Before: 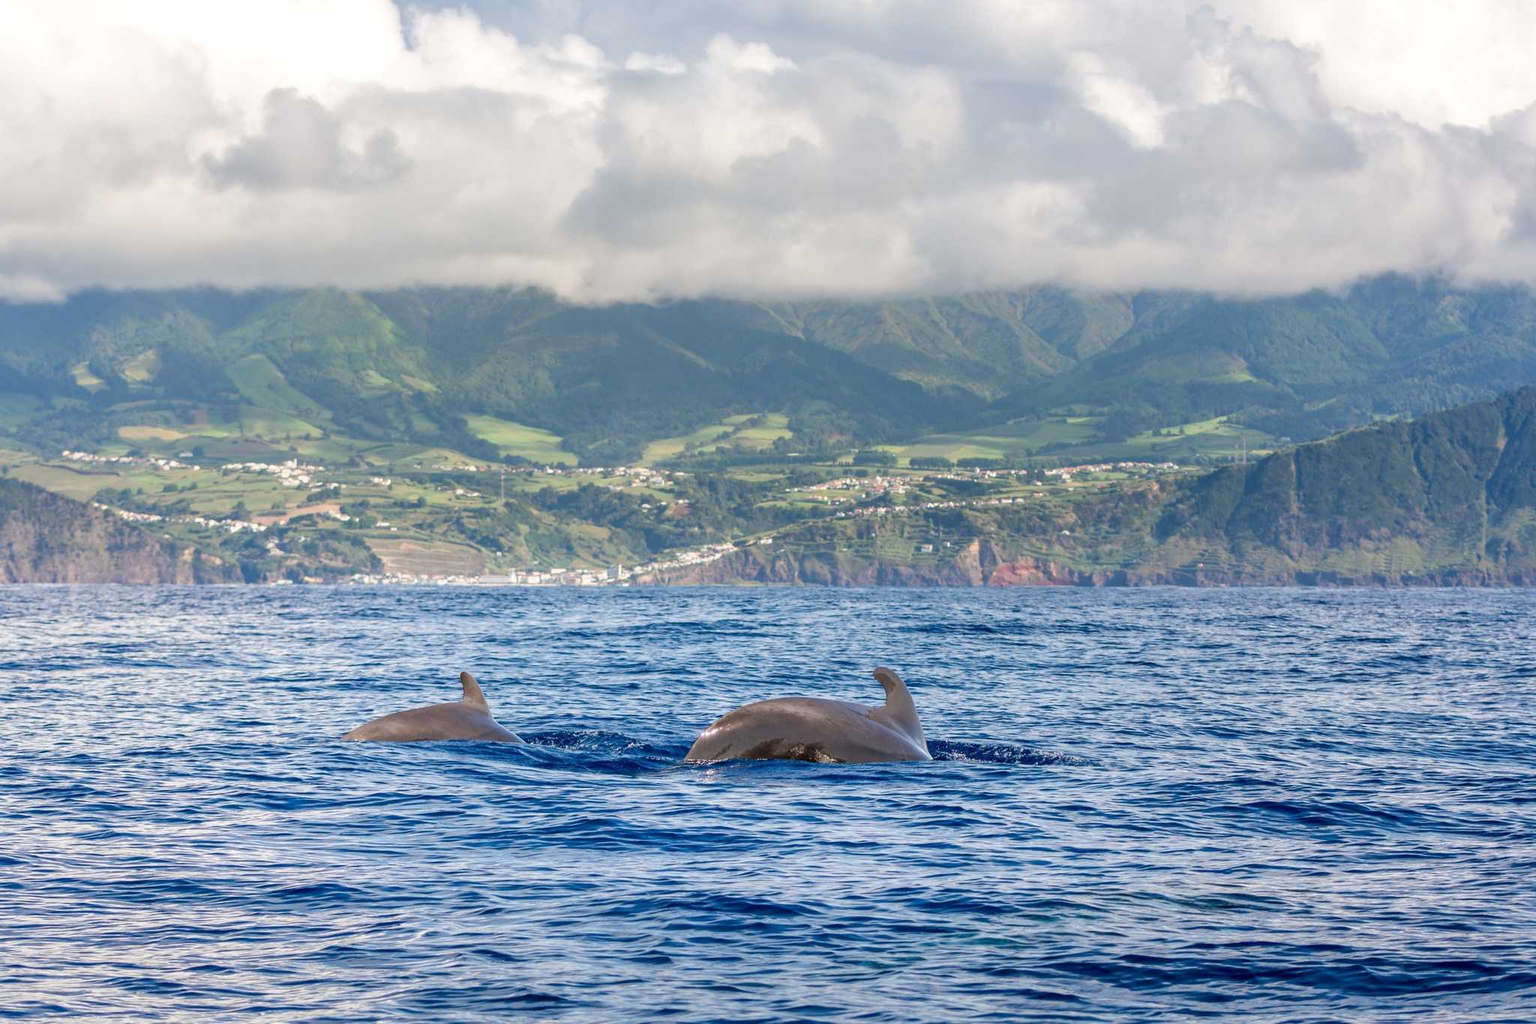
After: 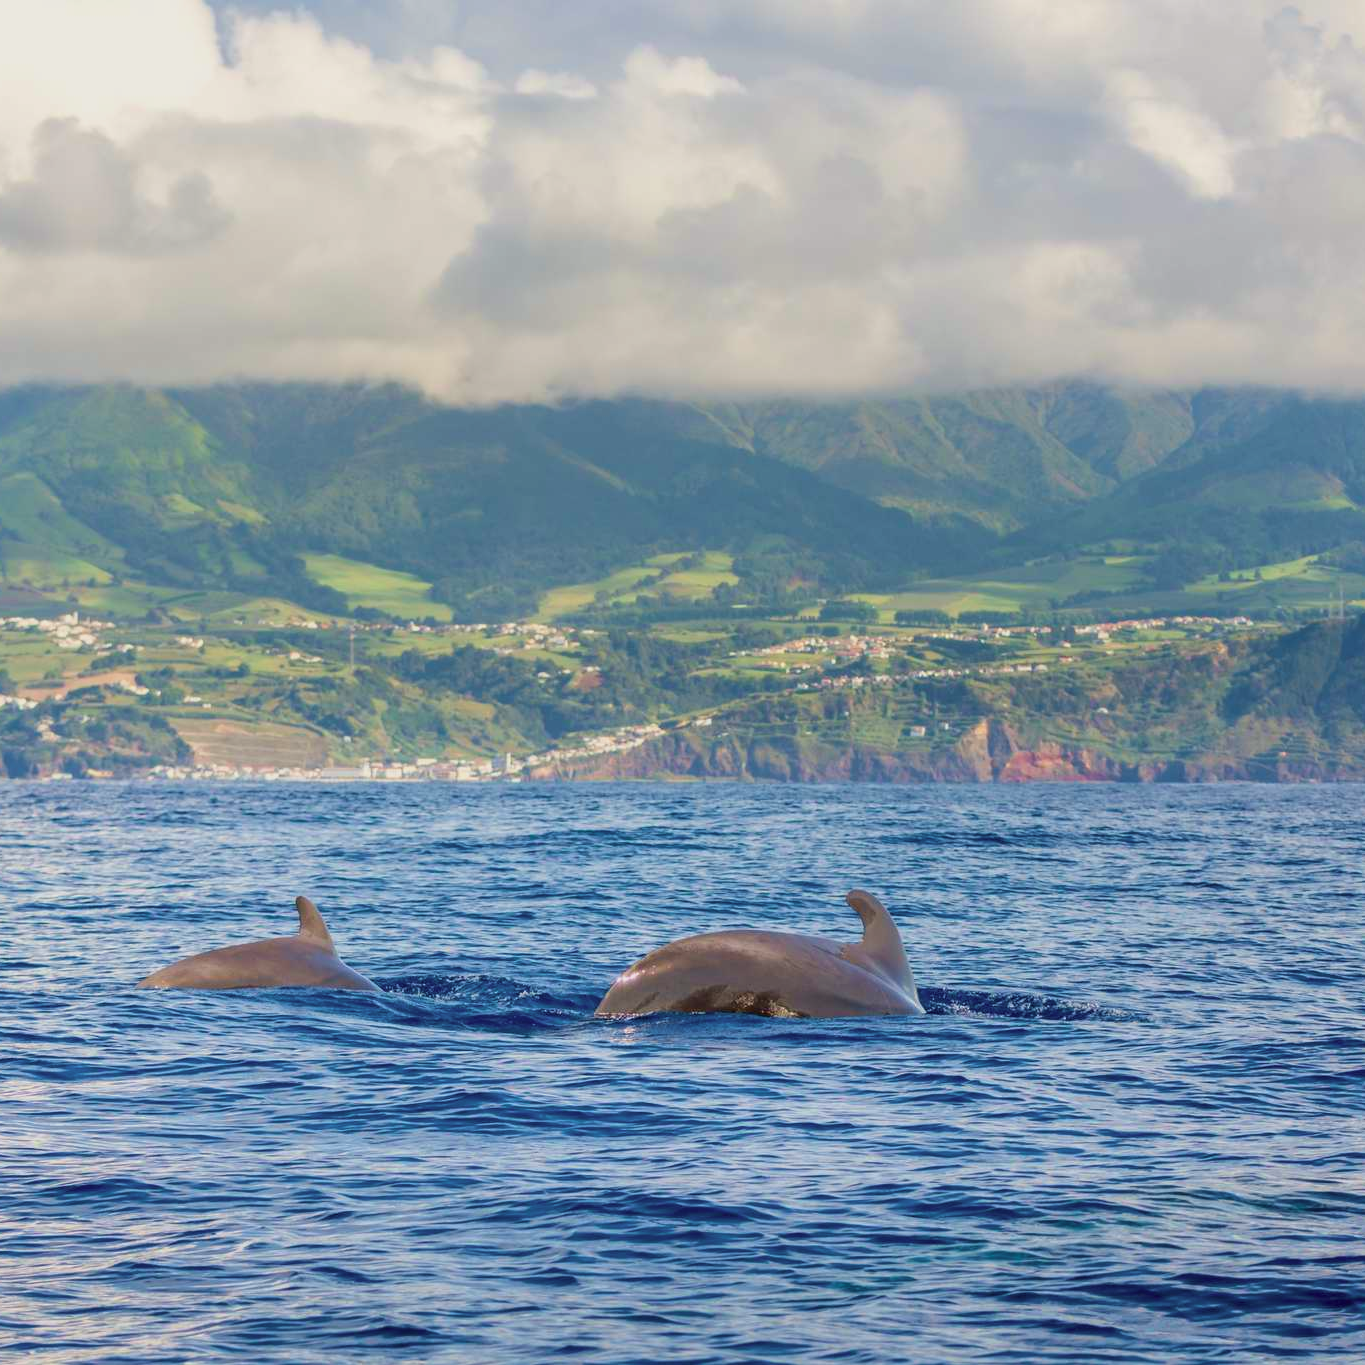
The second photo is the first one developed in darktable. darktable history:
color correction: highlights b* 3
color balance: contrast -15%
velvia: strength 45%
crop and rotate: left 15.546%, right 17.787%
